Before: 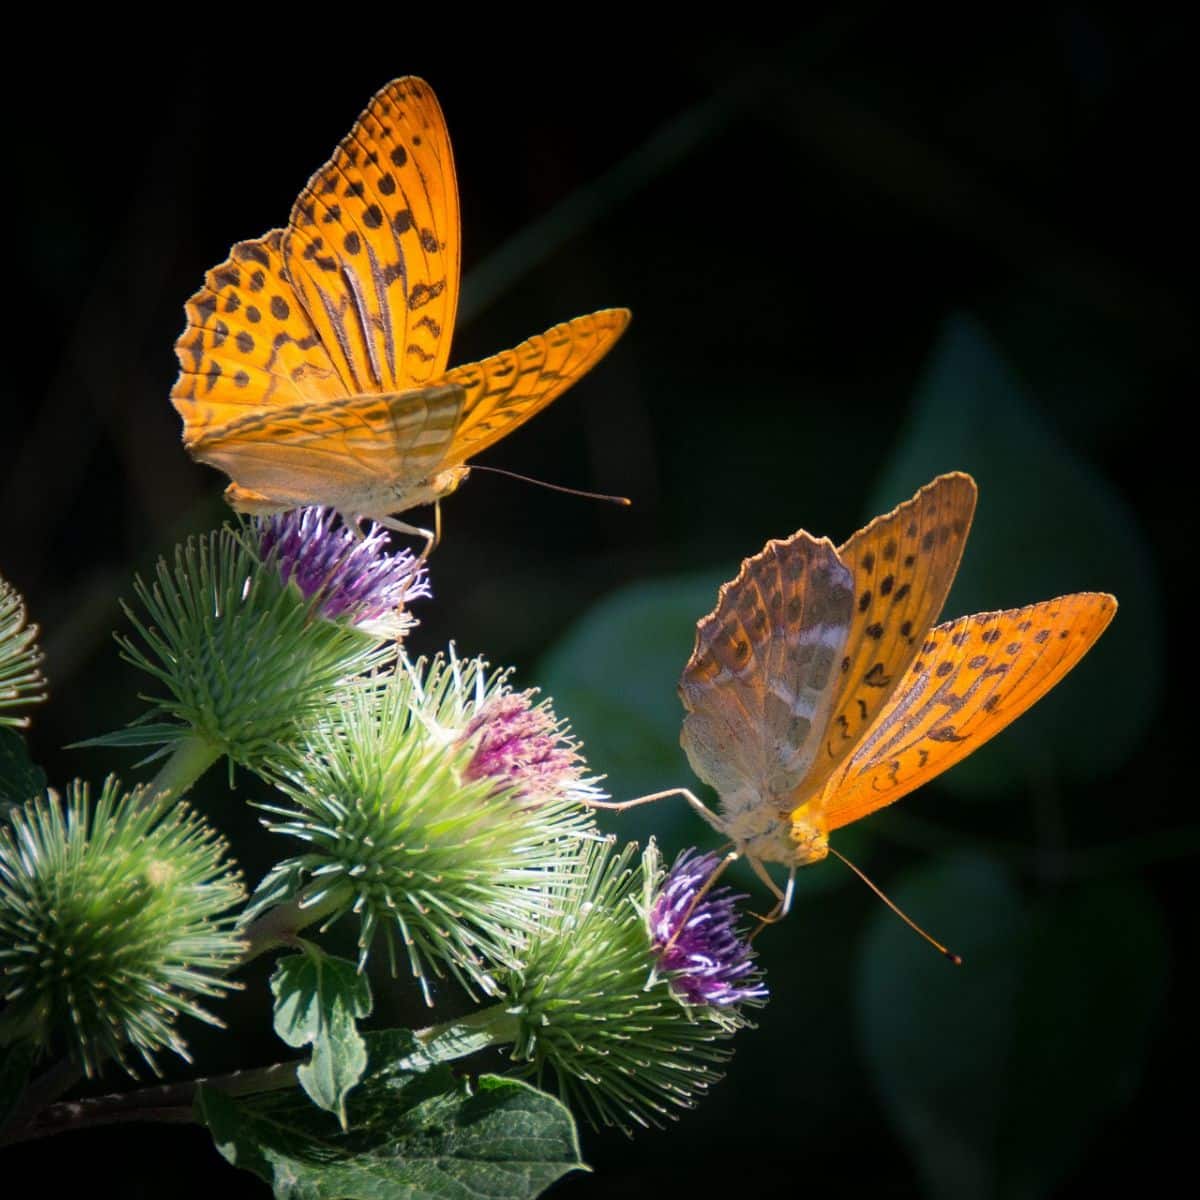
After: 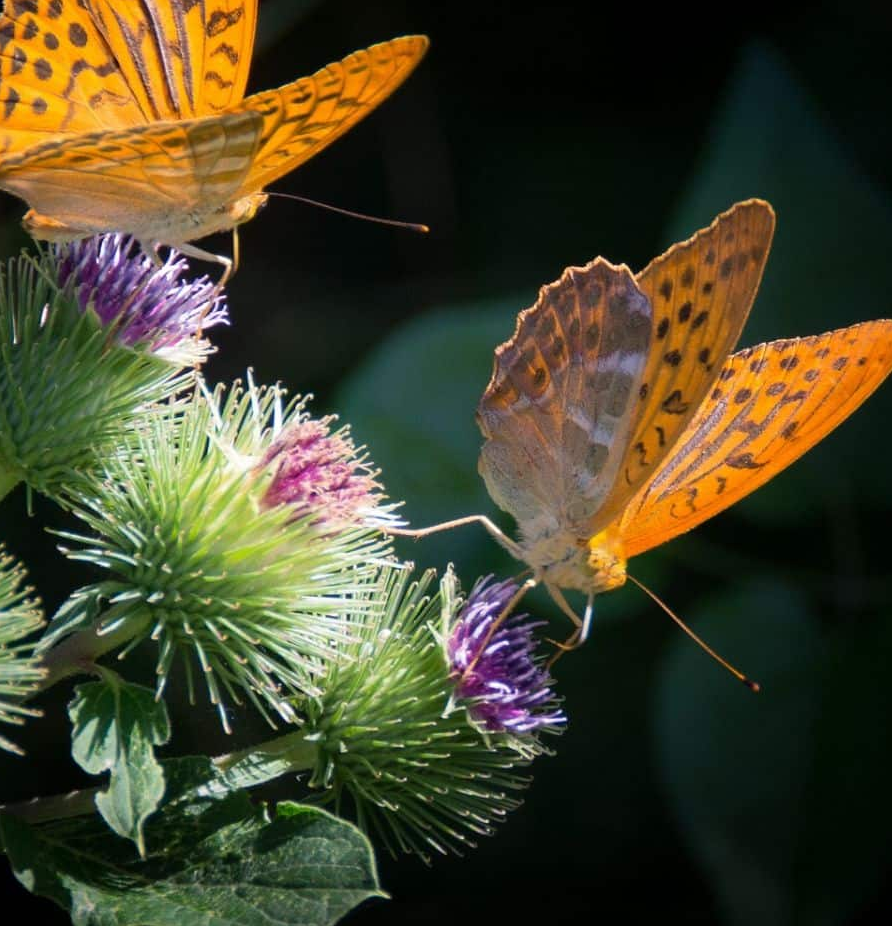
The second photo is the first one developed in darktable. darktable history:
crop: left 16.85%, top 22.816%, right 8.743%
